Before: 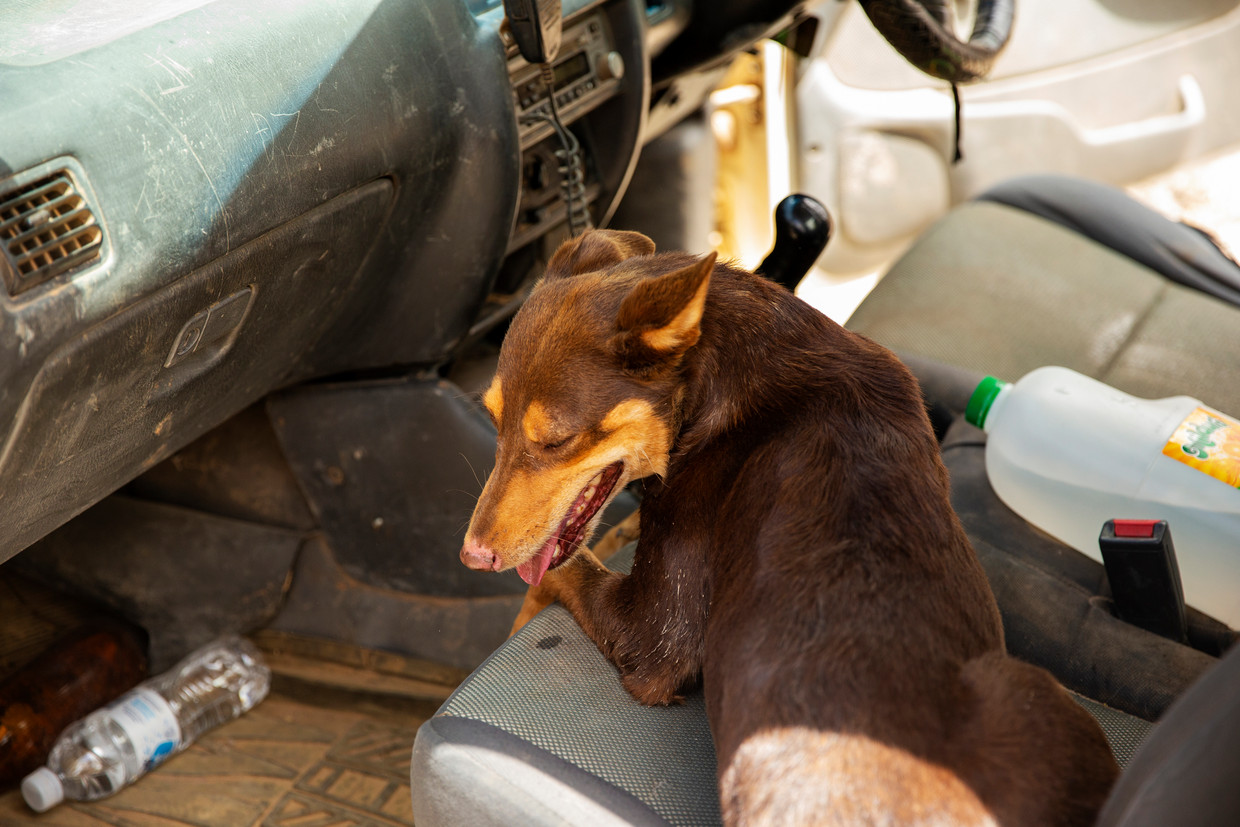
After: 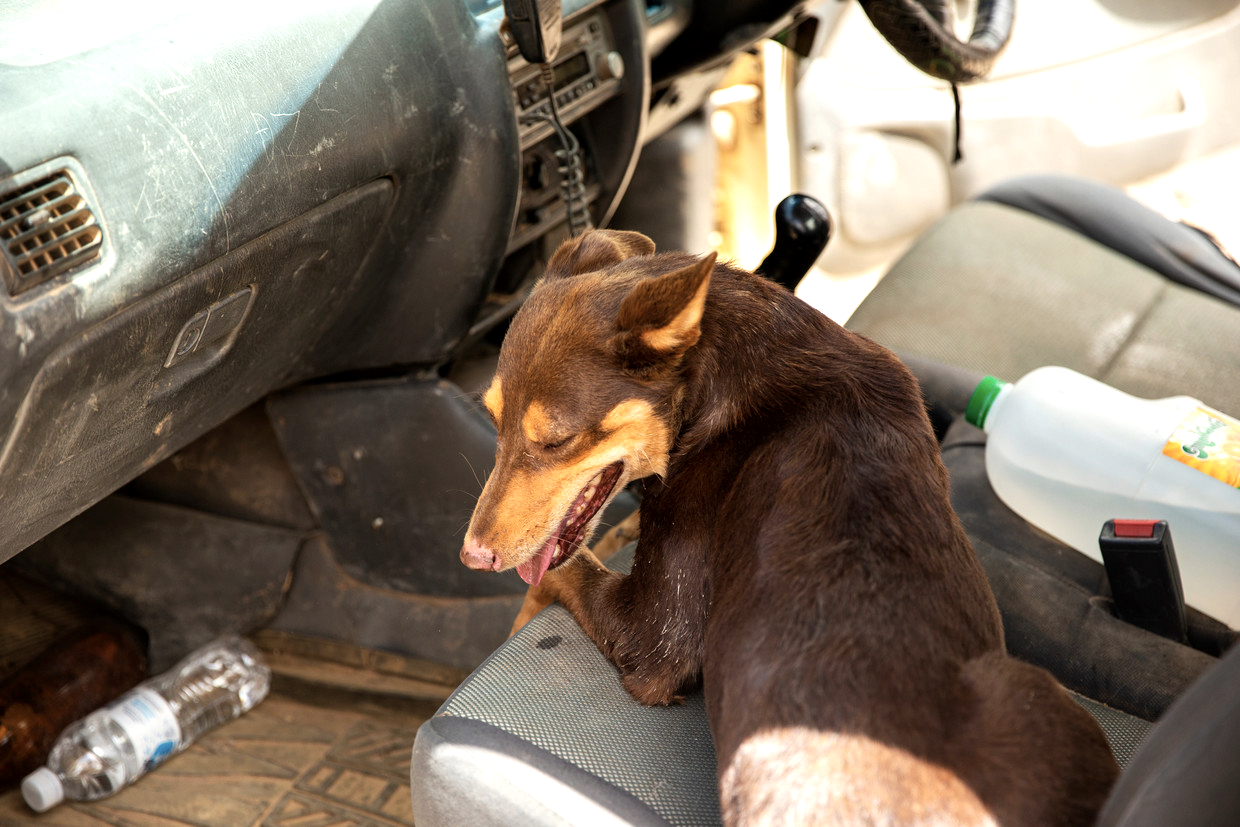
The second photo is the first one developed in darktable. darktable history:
contrast brightness saturation: contrast 0.06, brightness -0.01, saturation -0.23
exposure: black level correction 0.001, exposure 0.5 EV, compensate exposure bias true, compensate highlight preservation false
